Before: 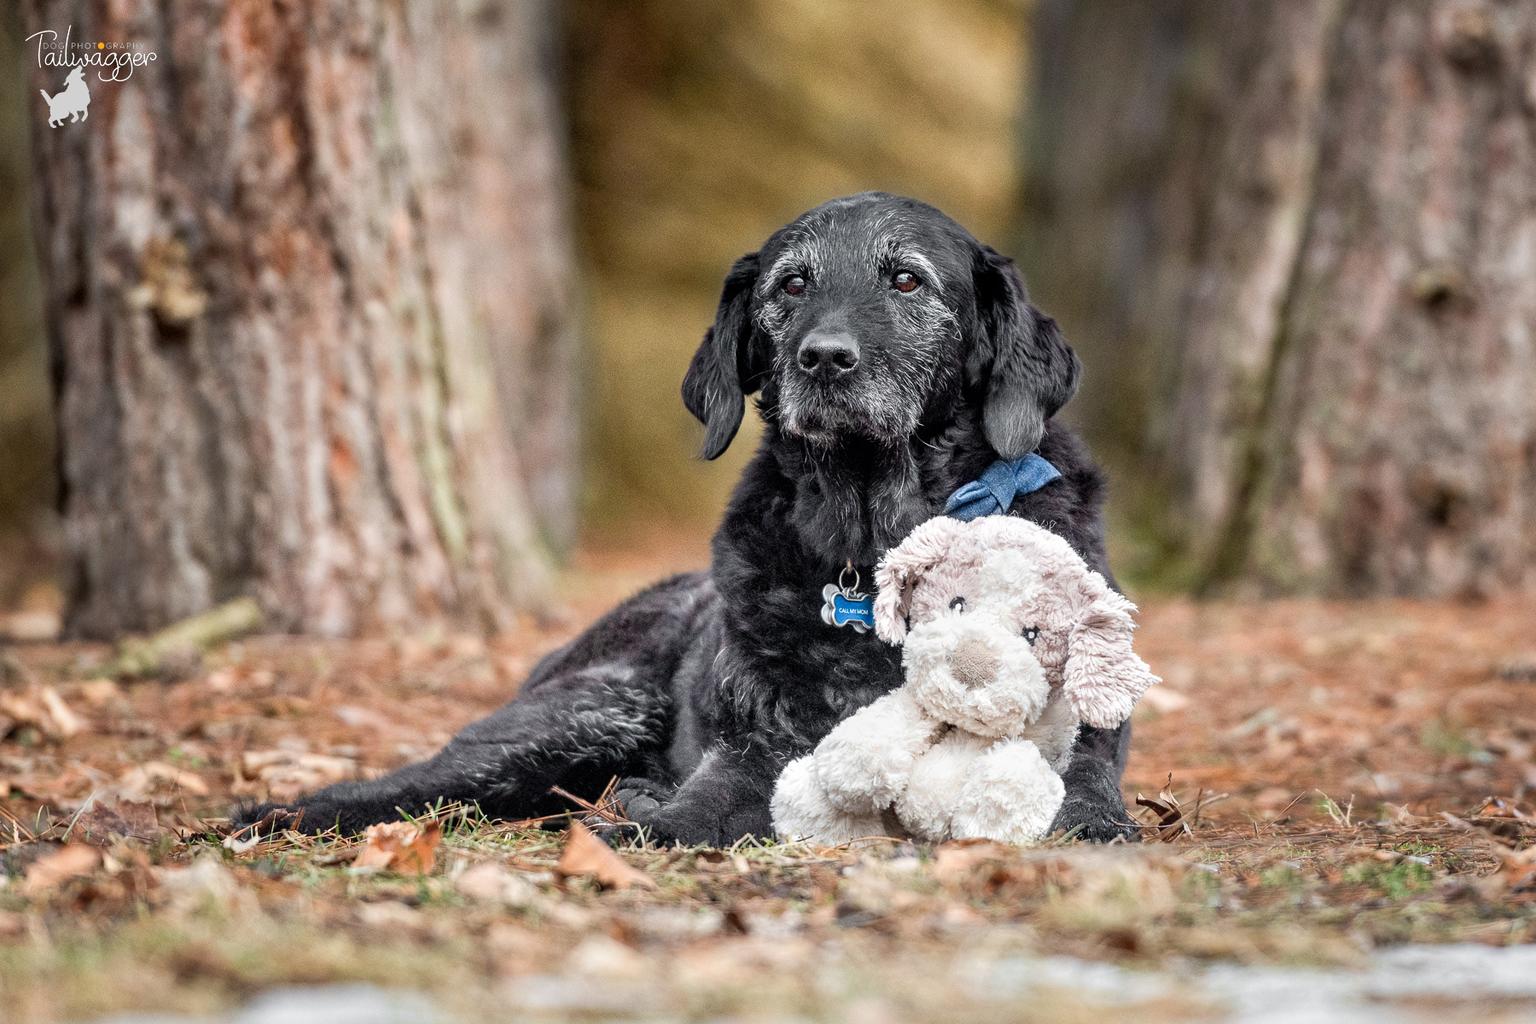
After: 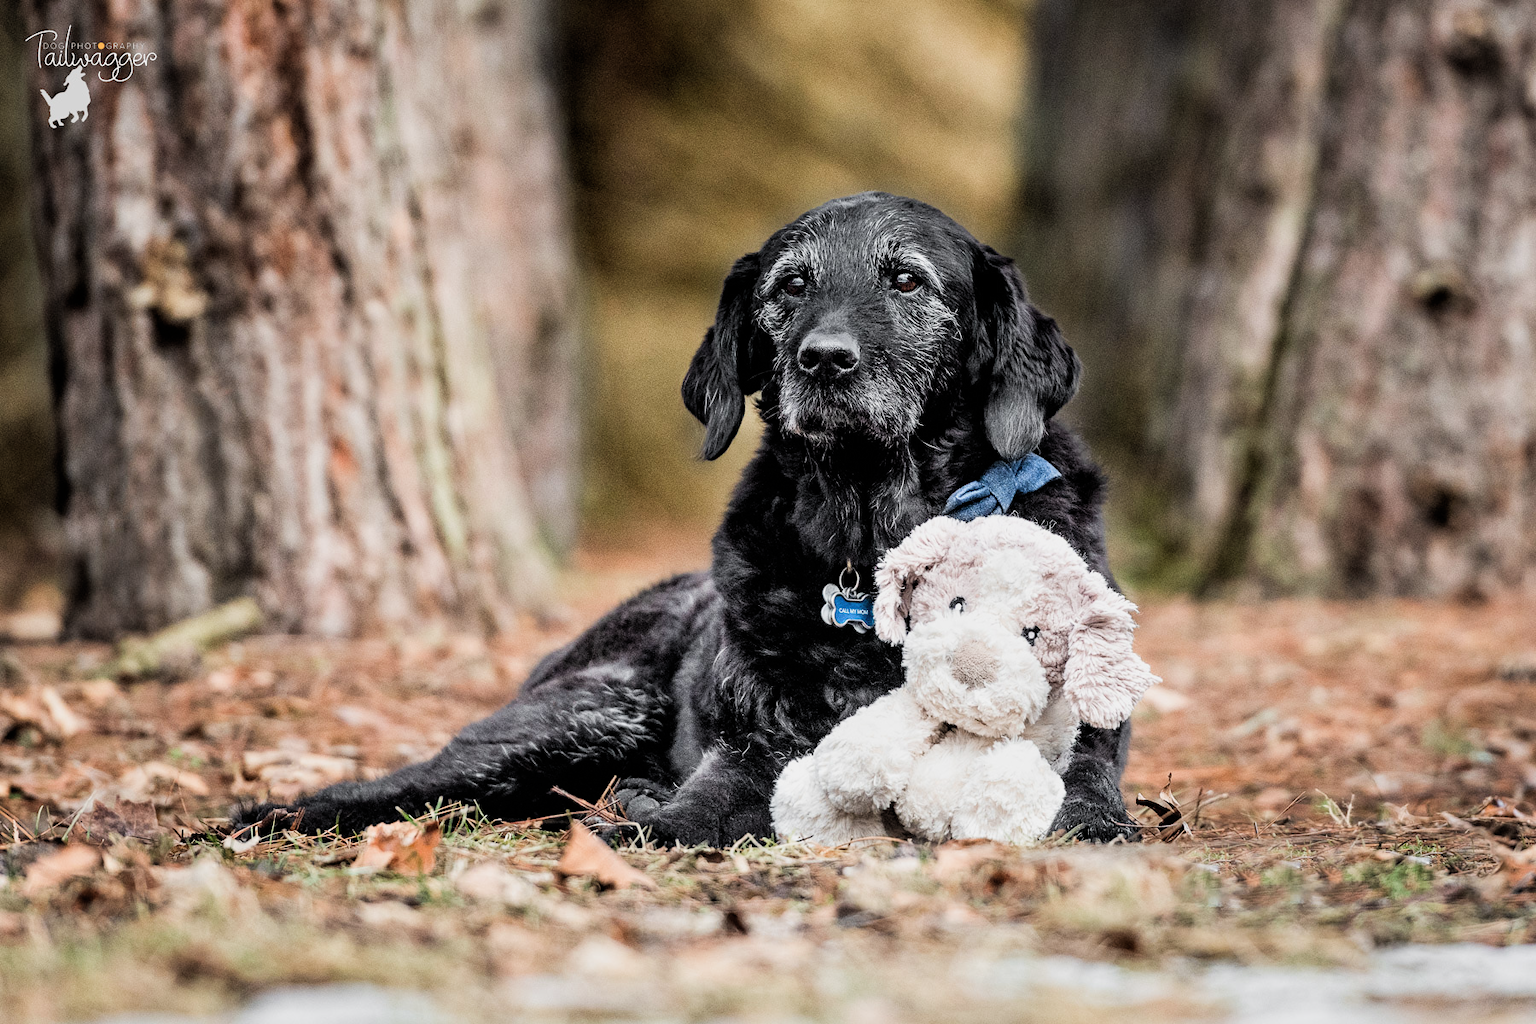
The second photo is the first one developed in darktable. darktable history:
filmic rgb: black relative exposure -8.03 EV, white relative exposure 4.04 EV, hardness 4.14, contrast 1.359, add noise in highlights 0.001, preserve chrominance luminance Y, color science v3 (2019), use custom middle-gray values true, iterations of high-quality reconstruction 0, contrast in highlights soft
